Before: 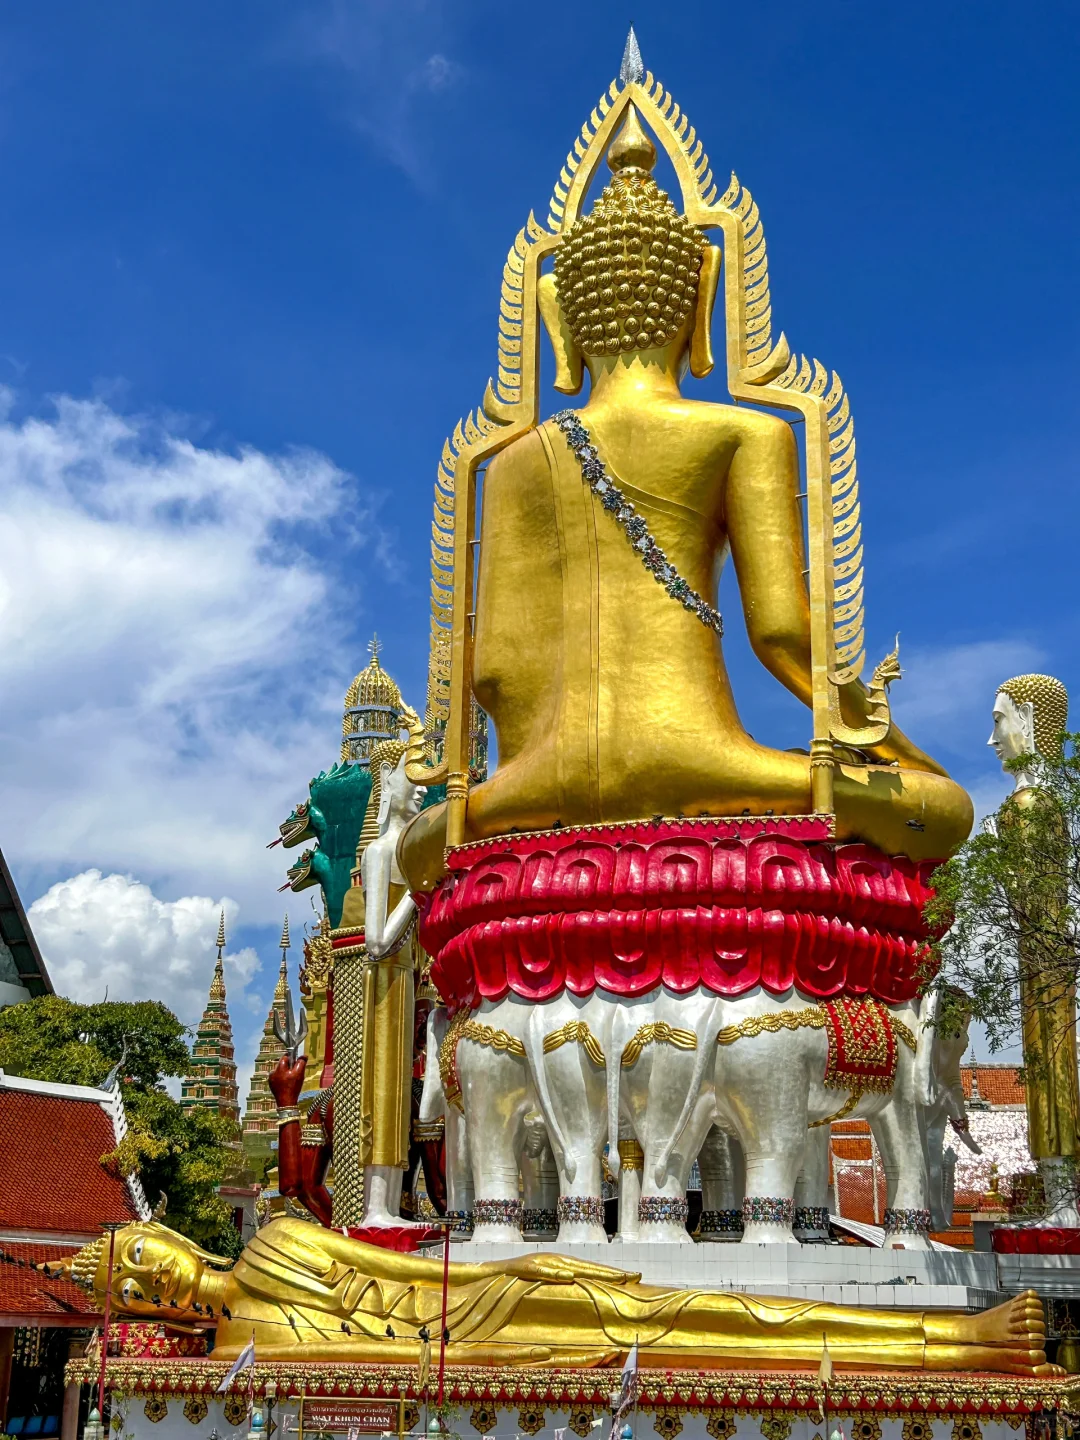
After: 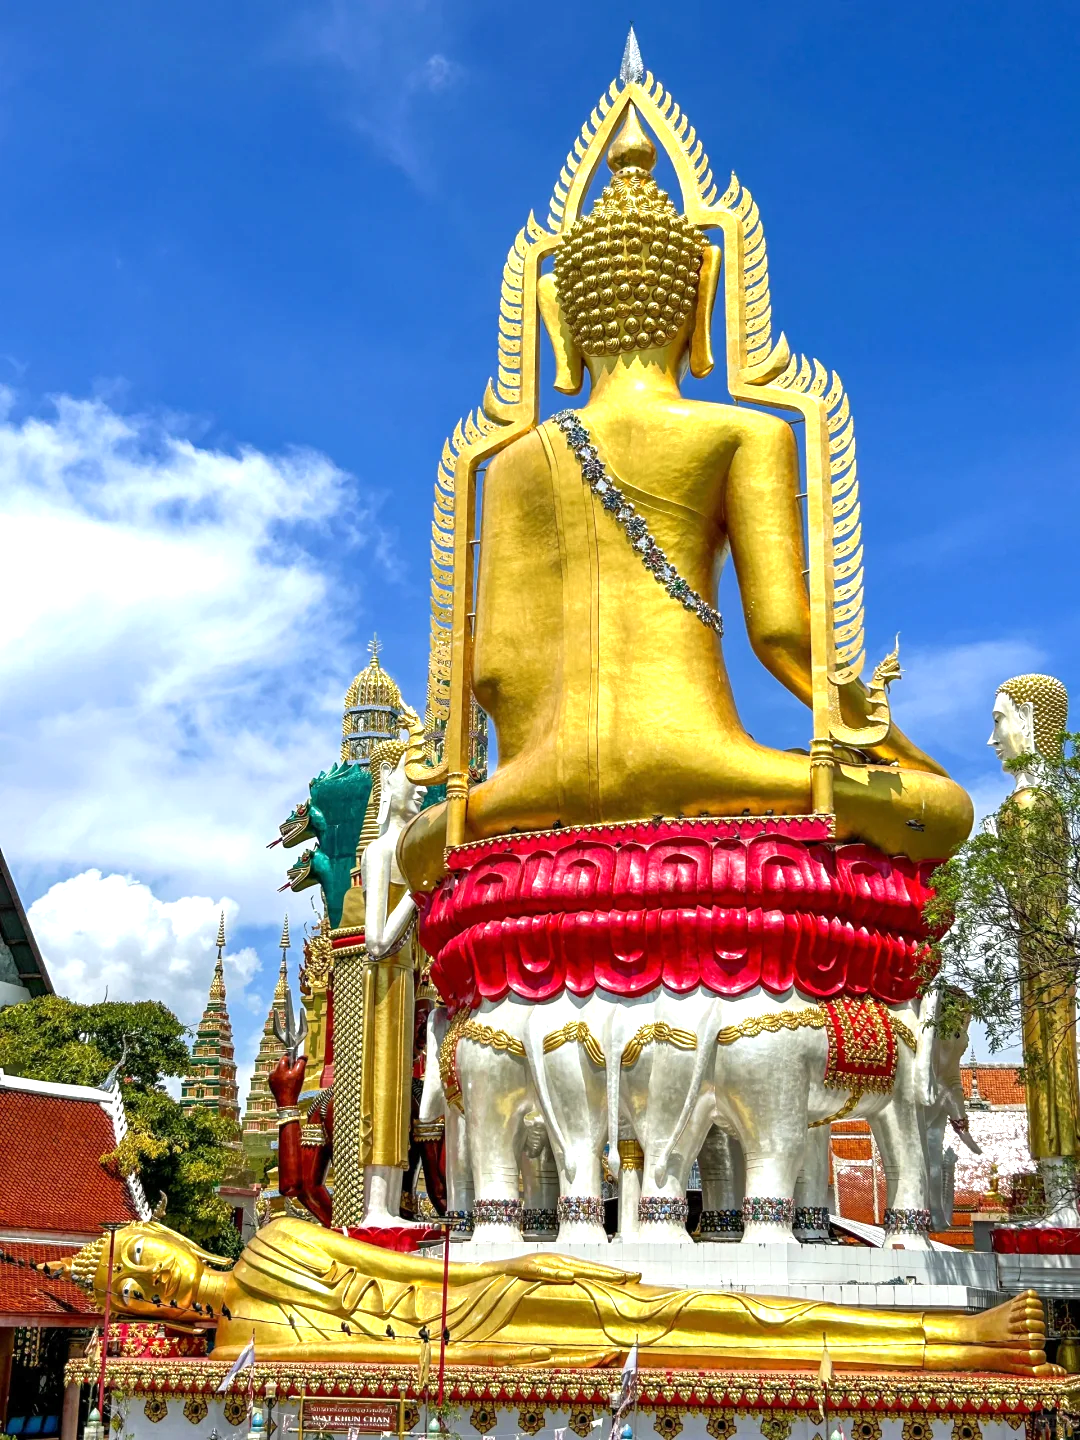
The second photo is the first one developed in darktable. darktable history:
exposure: exposure 0.665 EV, compensate highlight preservation false
